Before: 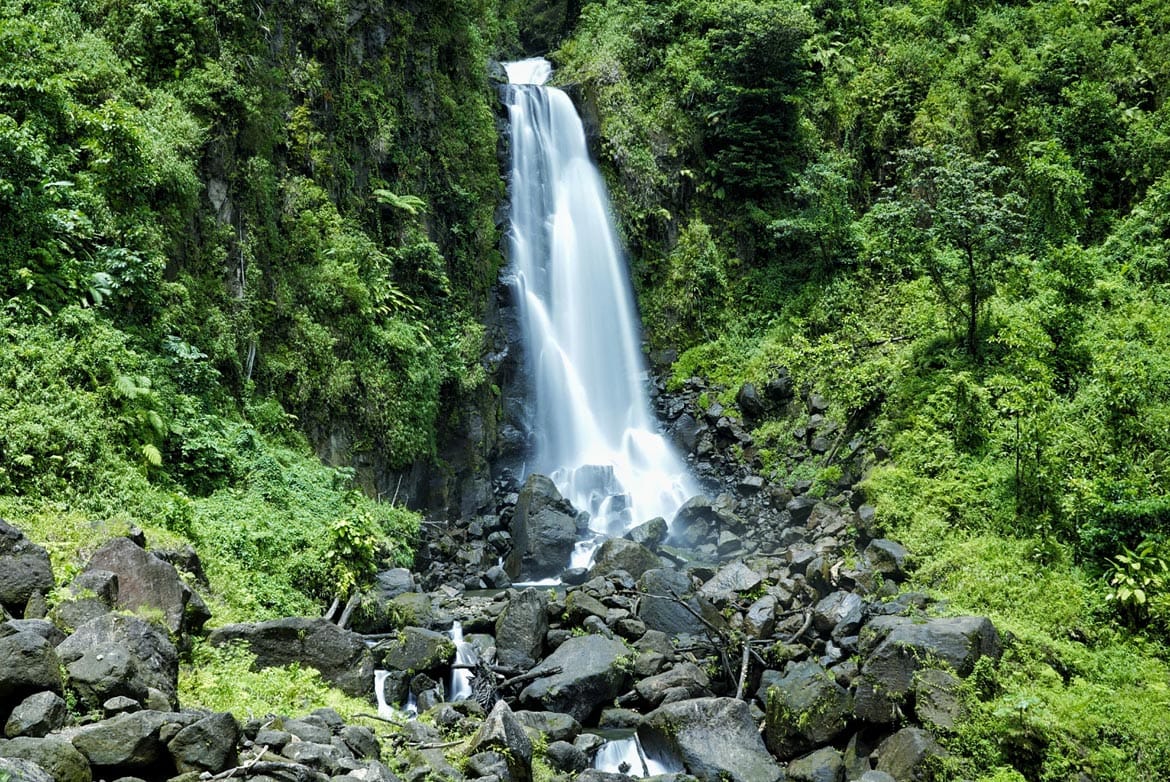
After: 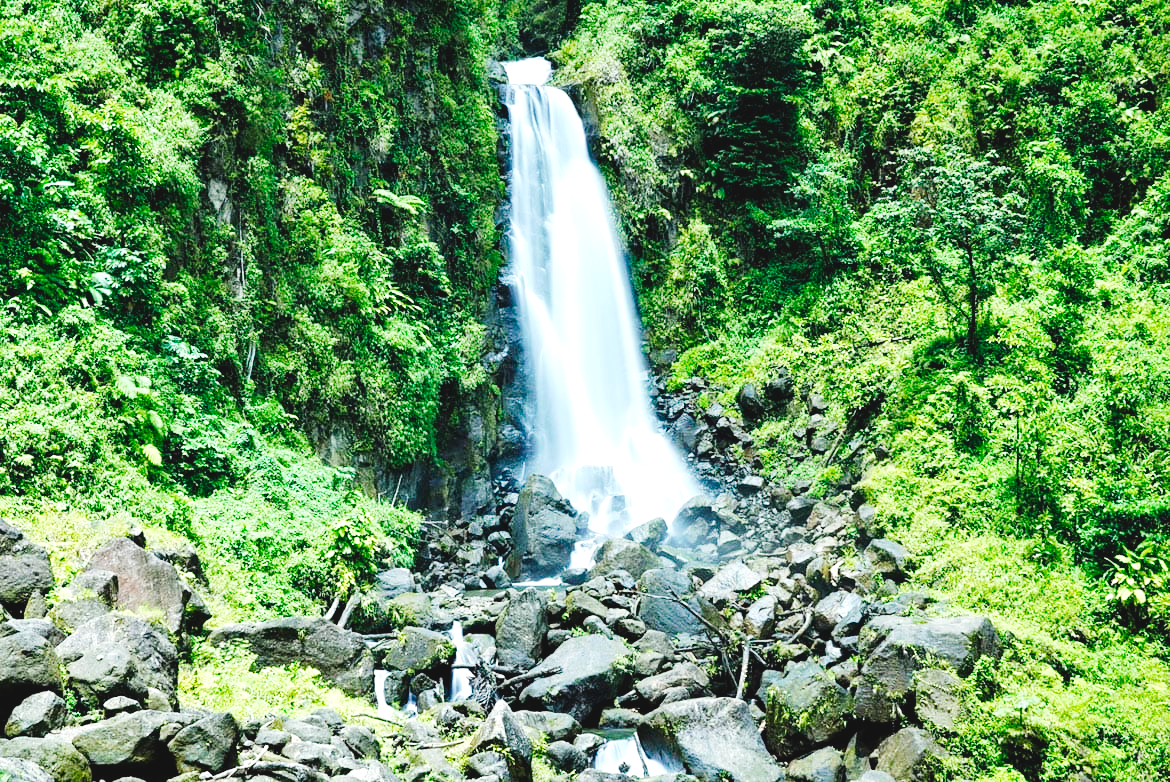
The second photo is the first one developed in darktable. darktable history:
exposure: black level correction -0.005, exposure 1.007 EV, compensate highlight preservation false
tone curve: curves: ch0 [(0, 0) (0.11, 0.081) (0.256, 0.259) (0.398, 0.475) (0.498, 0.611) (0.65, 0.757) (0.835, 0.883) (1, 0.961)]; ch1 [(0, 0) (0.346, 0.307) (0.408, 0.369) (0.453, 0.457) (0.482, 0.479) (0.502, 0.498) (0.521, 0.51) (0.553, 0.554) (0.618, 0.65) (0.693, 0.727) (1, 1)]; ch2 [(0, 0) (0.366, 0.337) (0.434, 0.46) (0.485, 0.494) (0.5, 0.494) (0.511, 0.508) (0.537, 0.55) (0.579, 0.599) (0.621, 0.693) (1, 1)], preserve colors none
